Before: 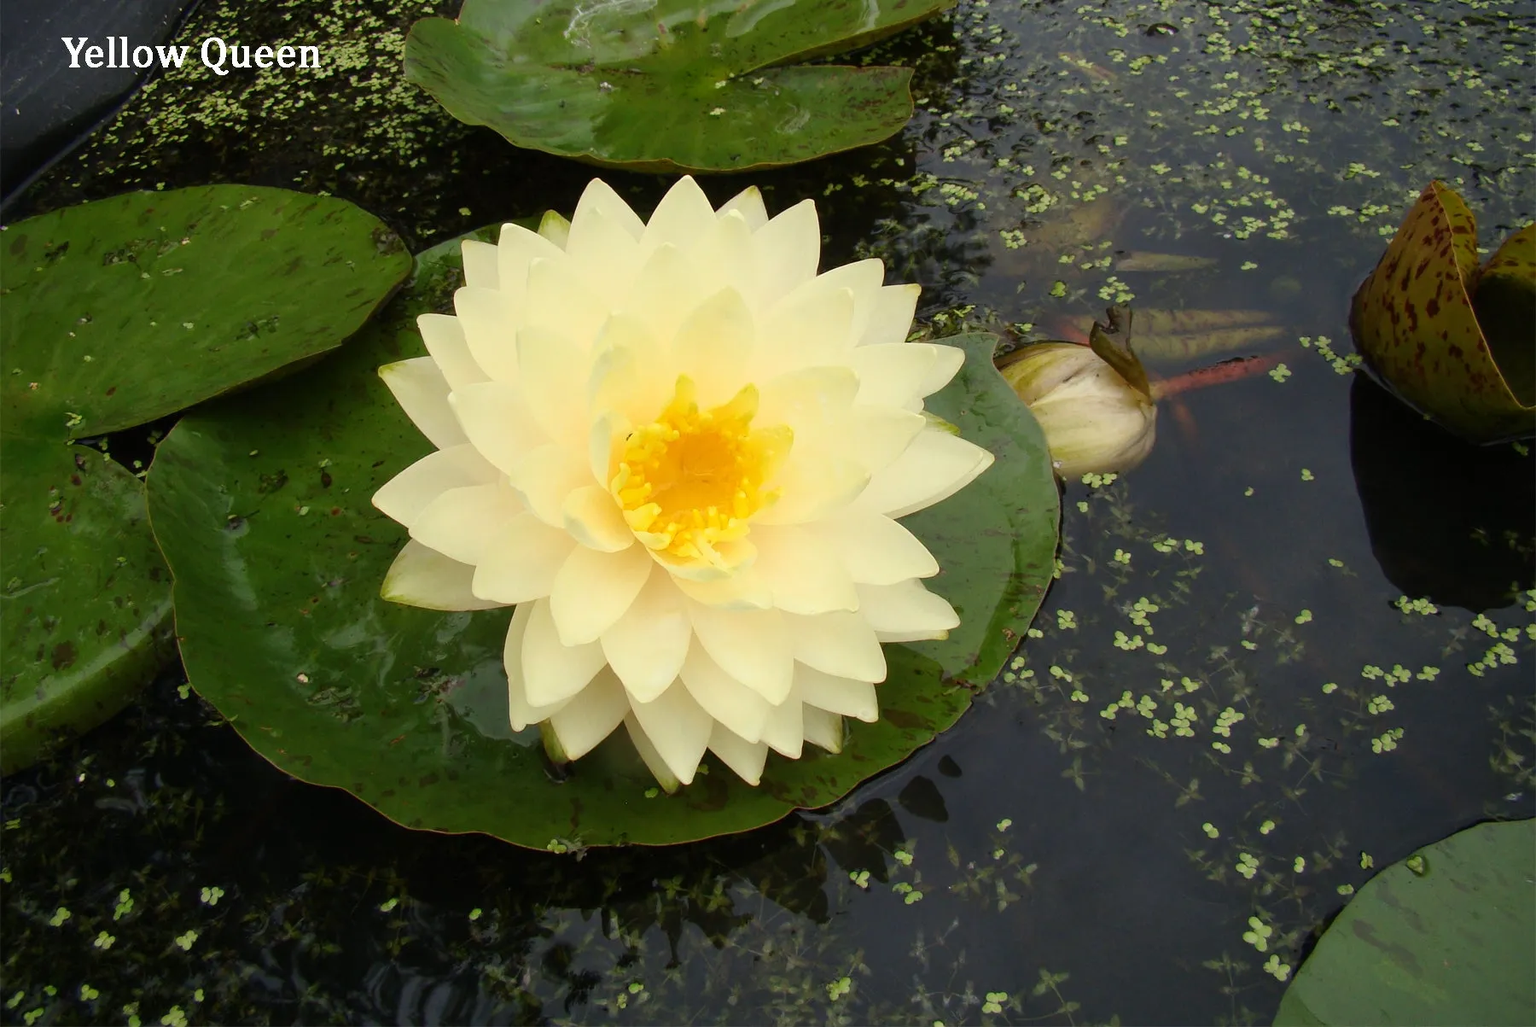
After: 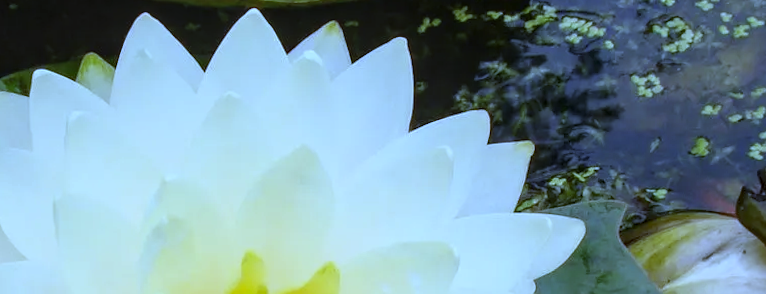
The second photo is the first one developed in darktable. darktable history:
local contrast: on, module defaults
white balance: red 0.766, blue 1.537
crop: left 28.64%, top 16.832%, right 26.637%, bottom 58.055%
rotate and perspective: rotation 0.074°, lens shift (vertical) 0.096, lens shift (horizontal) -0.041, crop left 0.043, crop right 0.952, crop top 0.024, crop bottom 0.979
